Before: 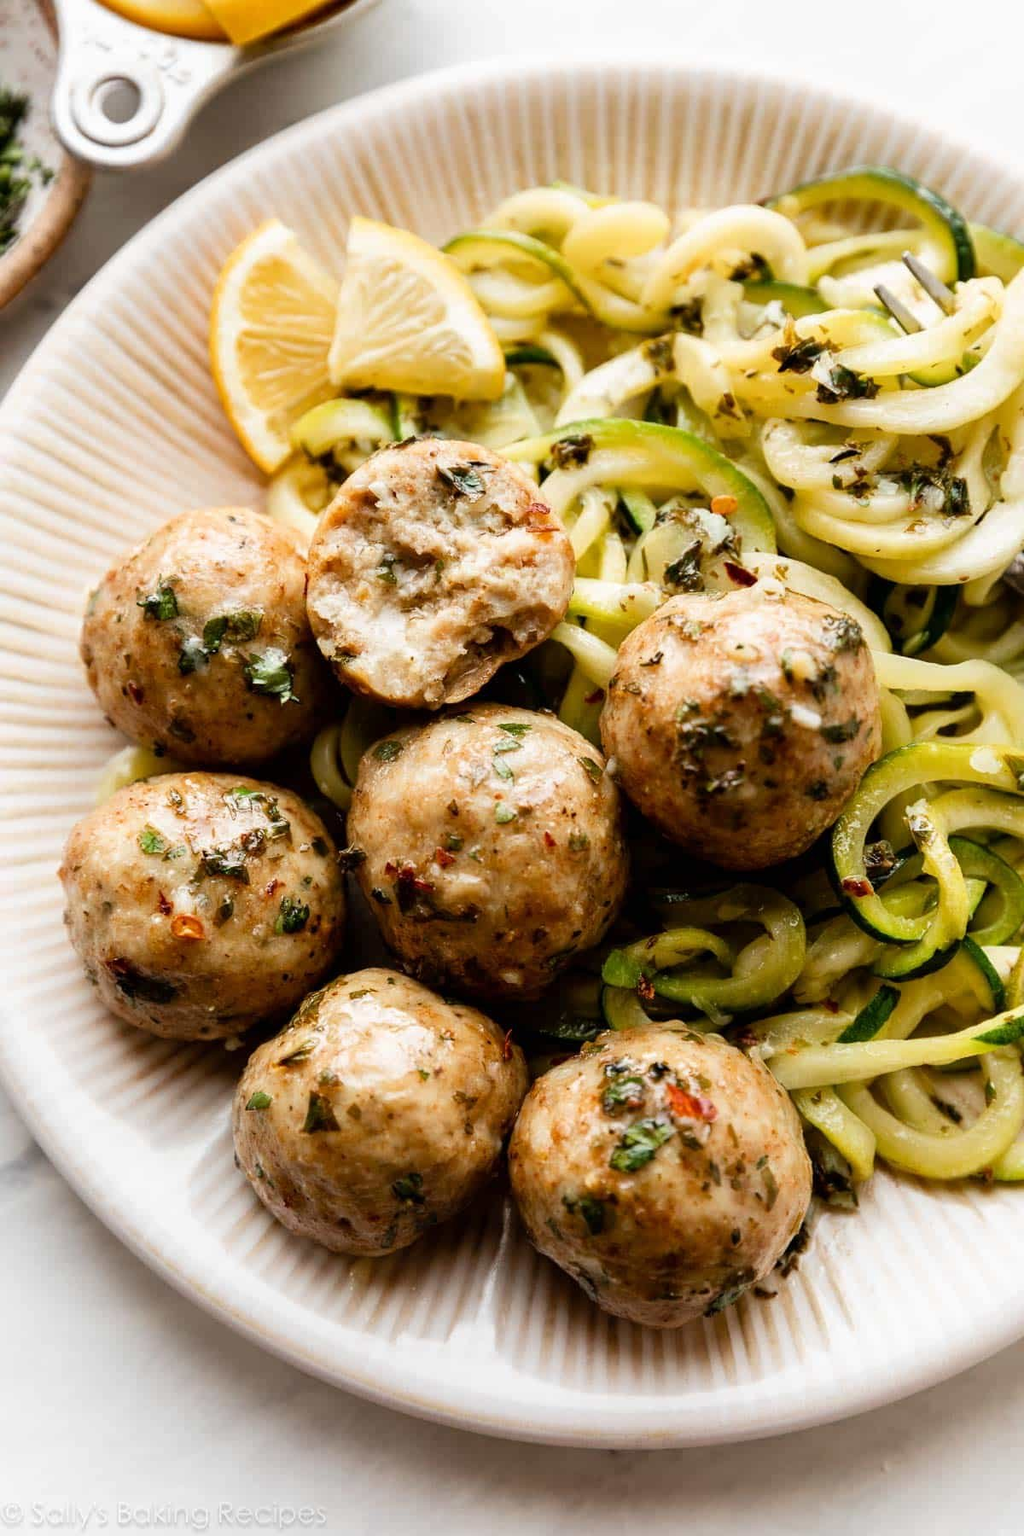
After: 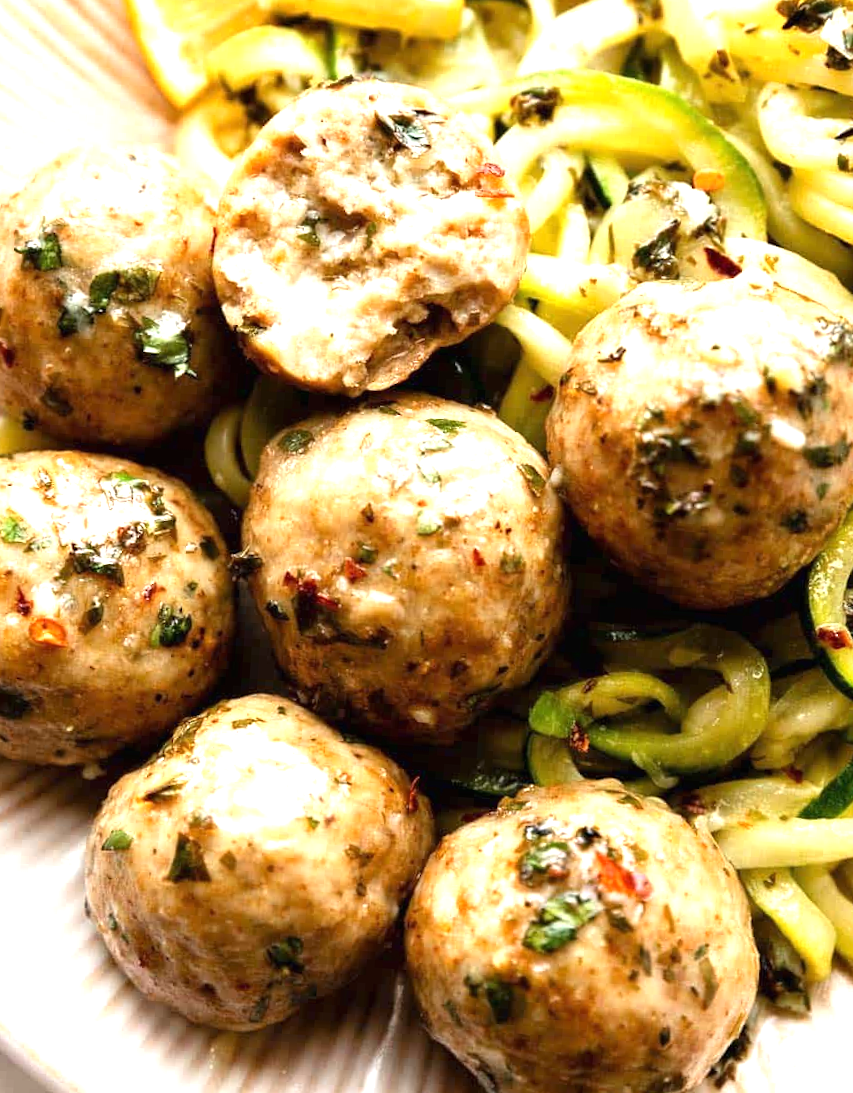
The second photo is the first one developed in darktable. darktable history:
exposure: black level correction 0, exposure 0.95 EV, compensate highlight preservation false
crop and rotate: angle -3.86°, left 9.739%, top 21.254%, right 12.077%, bottom 11.986%
